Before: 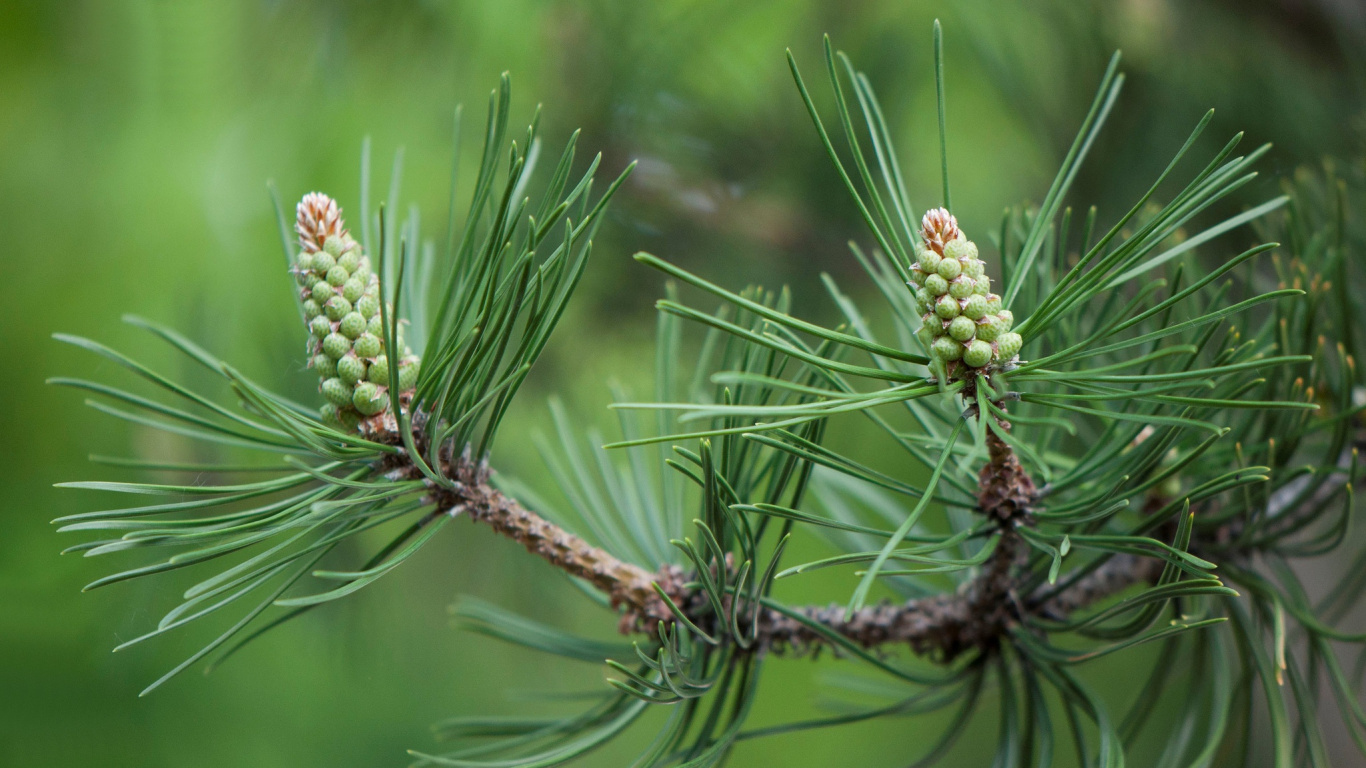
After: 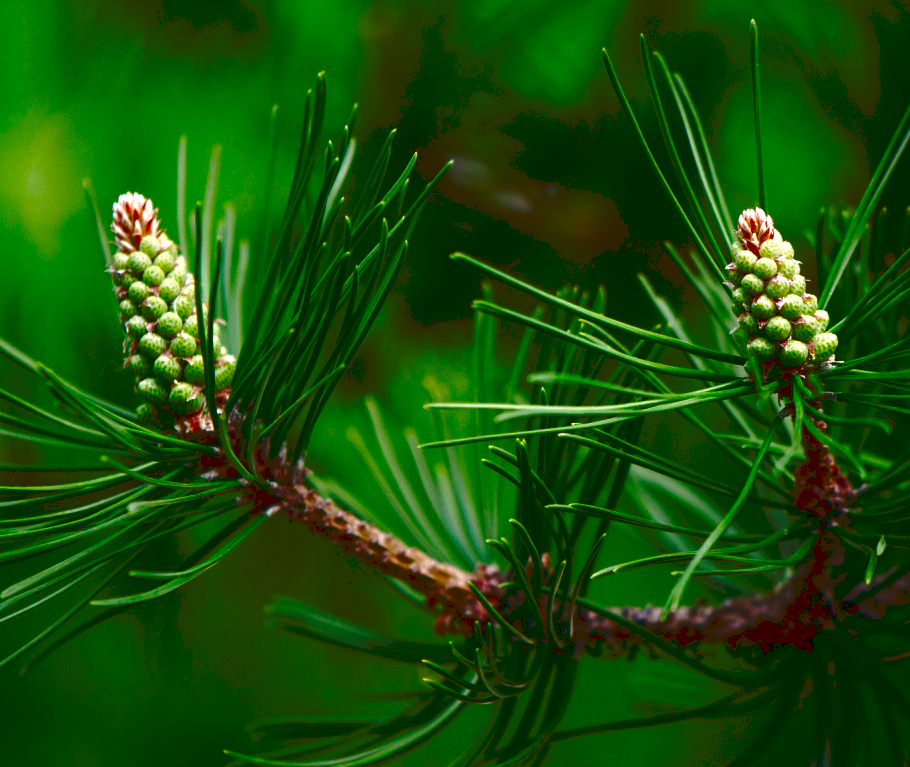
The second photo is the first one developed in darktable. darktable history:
color correction: highlights a* 6.27, highlights b* 8.19, shadows a* 5.94, shadows b* 7.23, saturation 0.9
contrast brightness saturation: brightness -1, saturation 1
exposure: exposure 0.493 EV, compensate highlight preservation false
tone curve: curves: ch0 [(0, 0) (0.003, 0.128) (0.011, 0.133) (0.025, 0.133) (0.044, 0.141) (0.069, 0.152) (0.1, 0.169) (0.136, 0.201) (0.177, 0.239) (0.224, 0.294) (0.277, 0.358) (0.335, 0.428) (0.399, 0.488) (0.468, 0.55) (0.543, 0.611) (0.623, 0.678) (0.709, 0.755) (0.801, 0.843) (0.898, 0.91) (1, 1)], preserve colors none
crop and rotate: left 13.537%, right 19.796%
